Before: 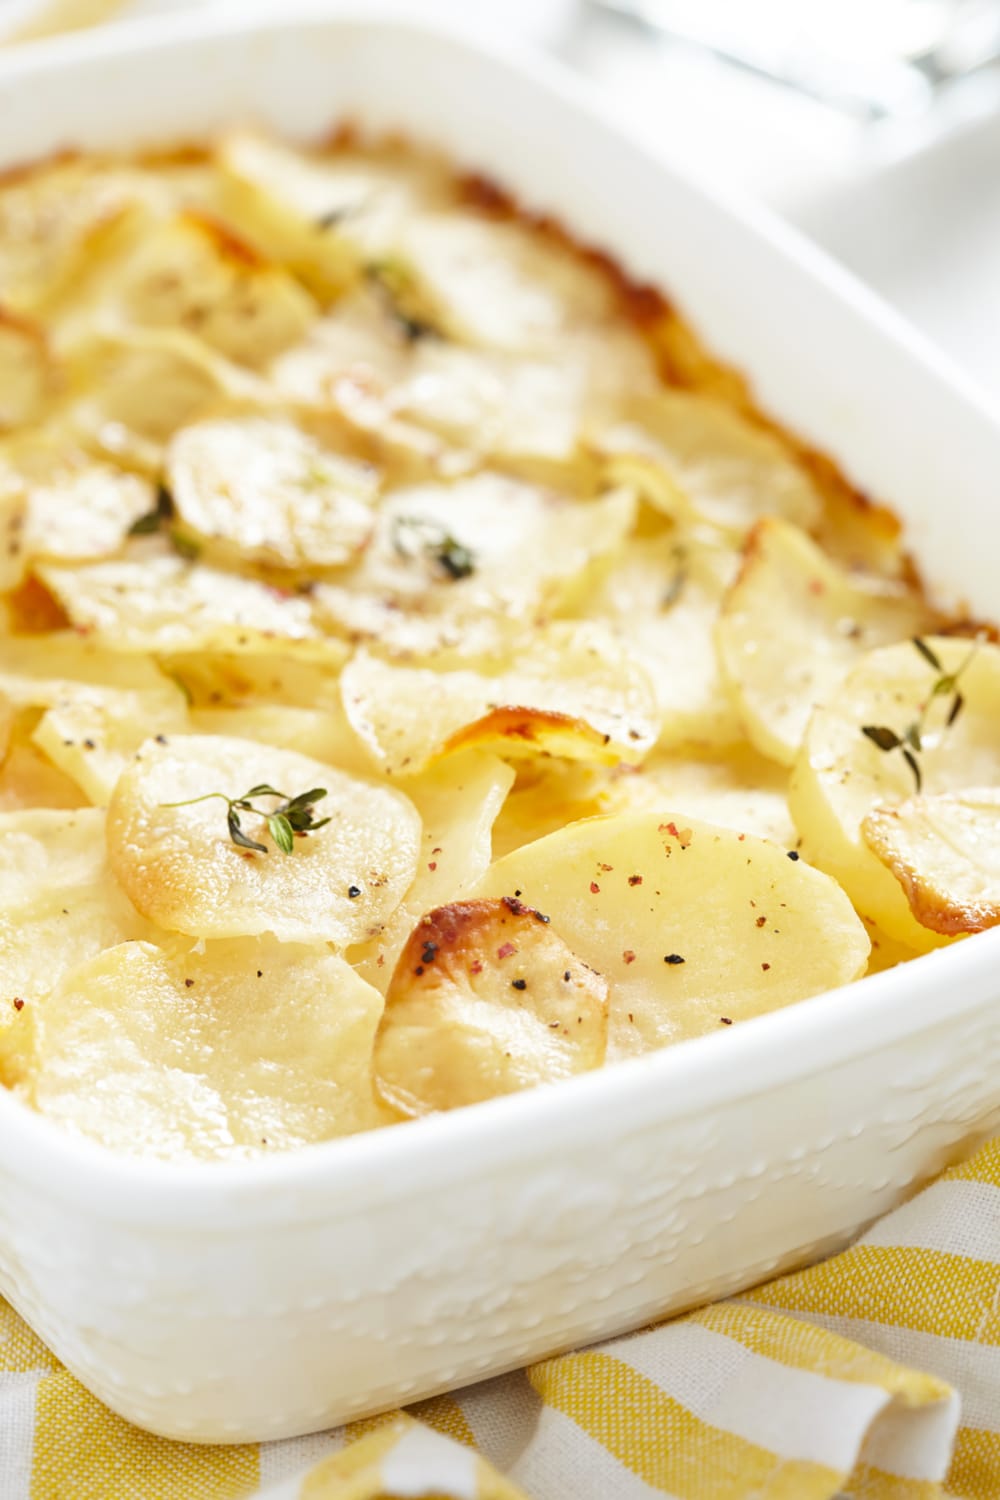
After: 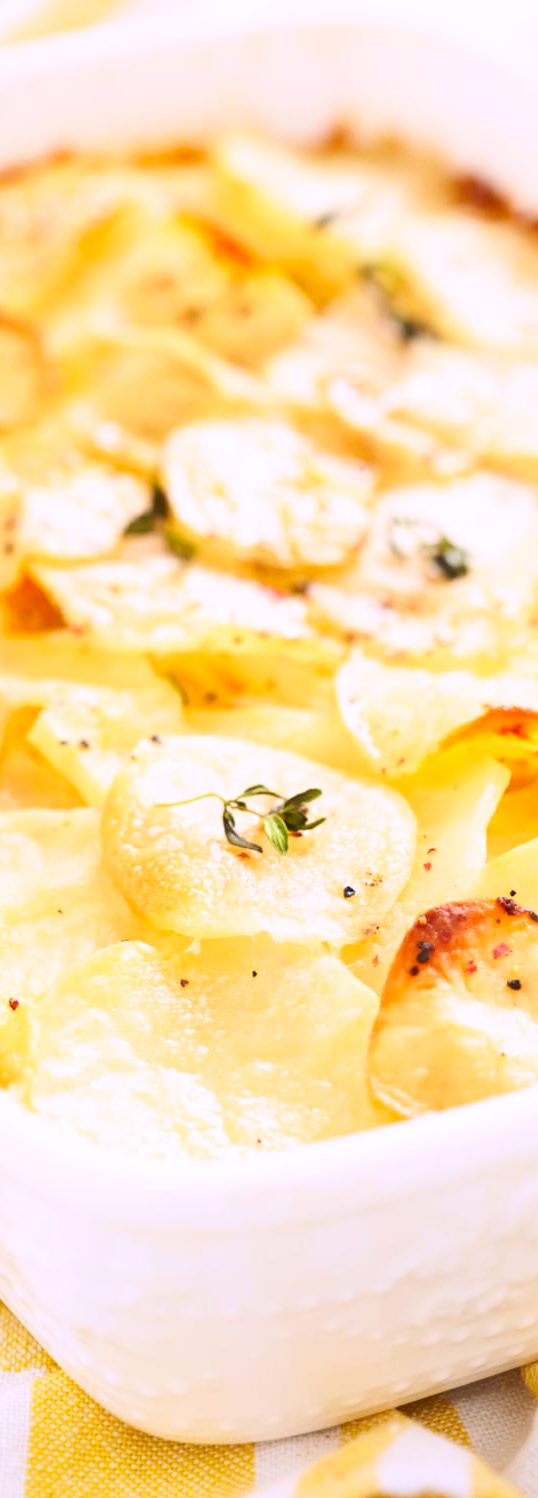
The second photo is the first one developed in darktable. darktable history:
contrast brightness saturation: contrast 0.2, brightness 0.16, saturation 0.22
white balance: red 1.05, blue 1.072
crop: left 0.587%, right 45.588%, bottom 0.086%
